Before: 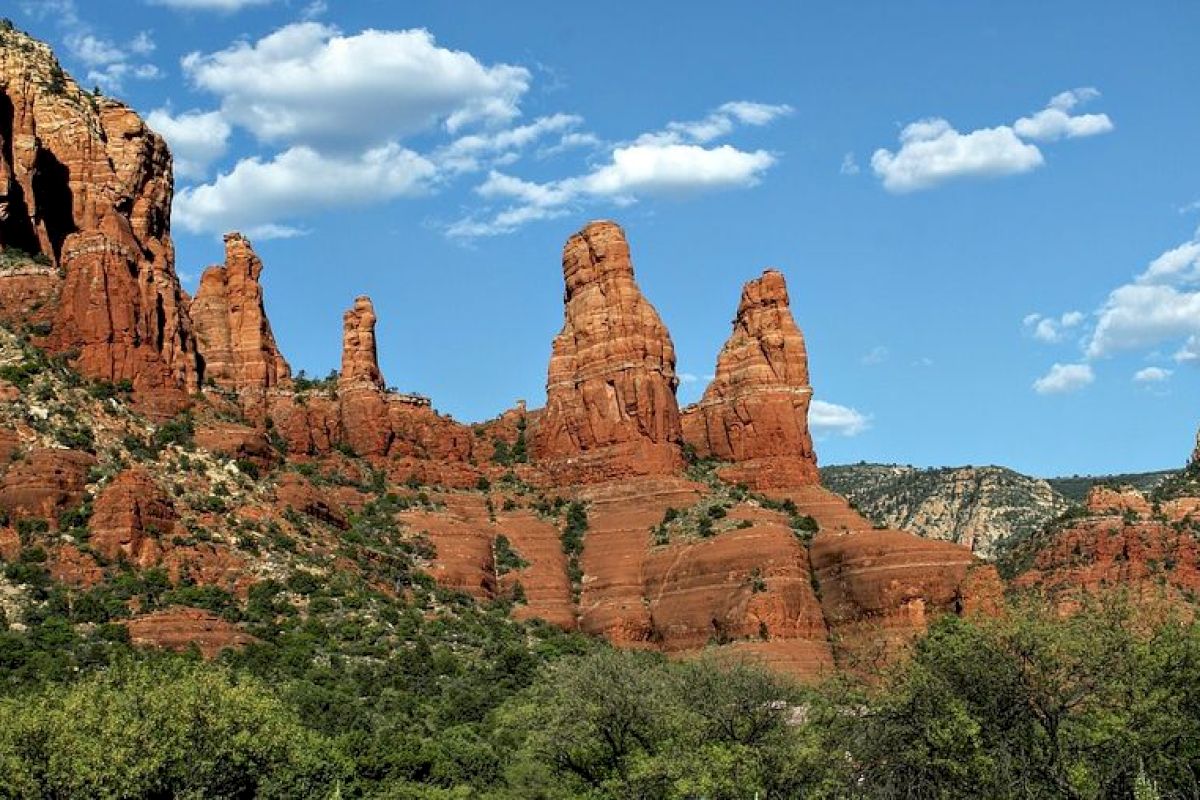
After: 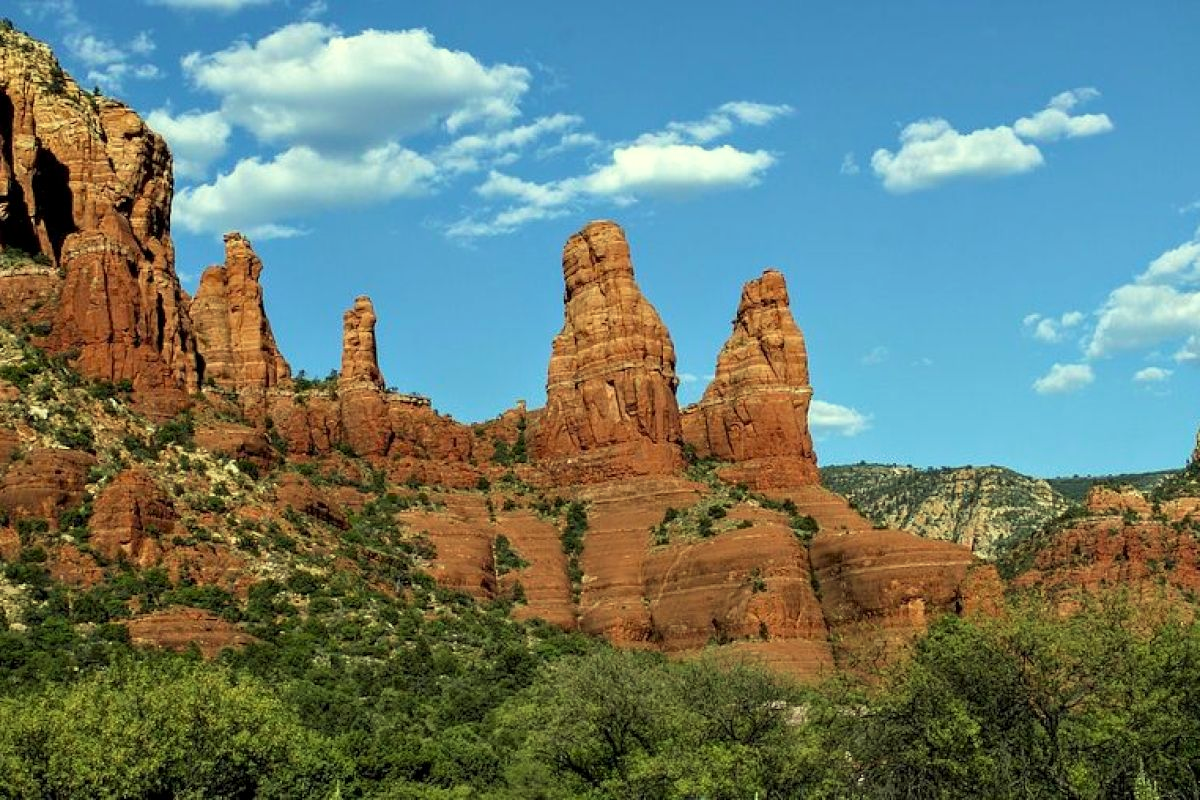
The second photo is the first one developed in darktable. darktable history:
color correction: highlights a* -5.89, highlights b* 11.05
velvia: on, module defaults
